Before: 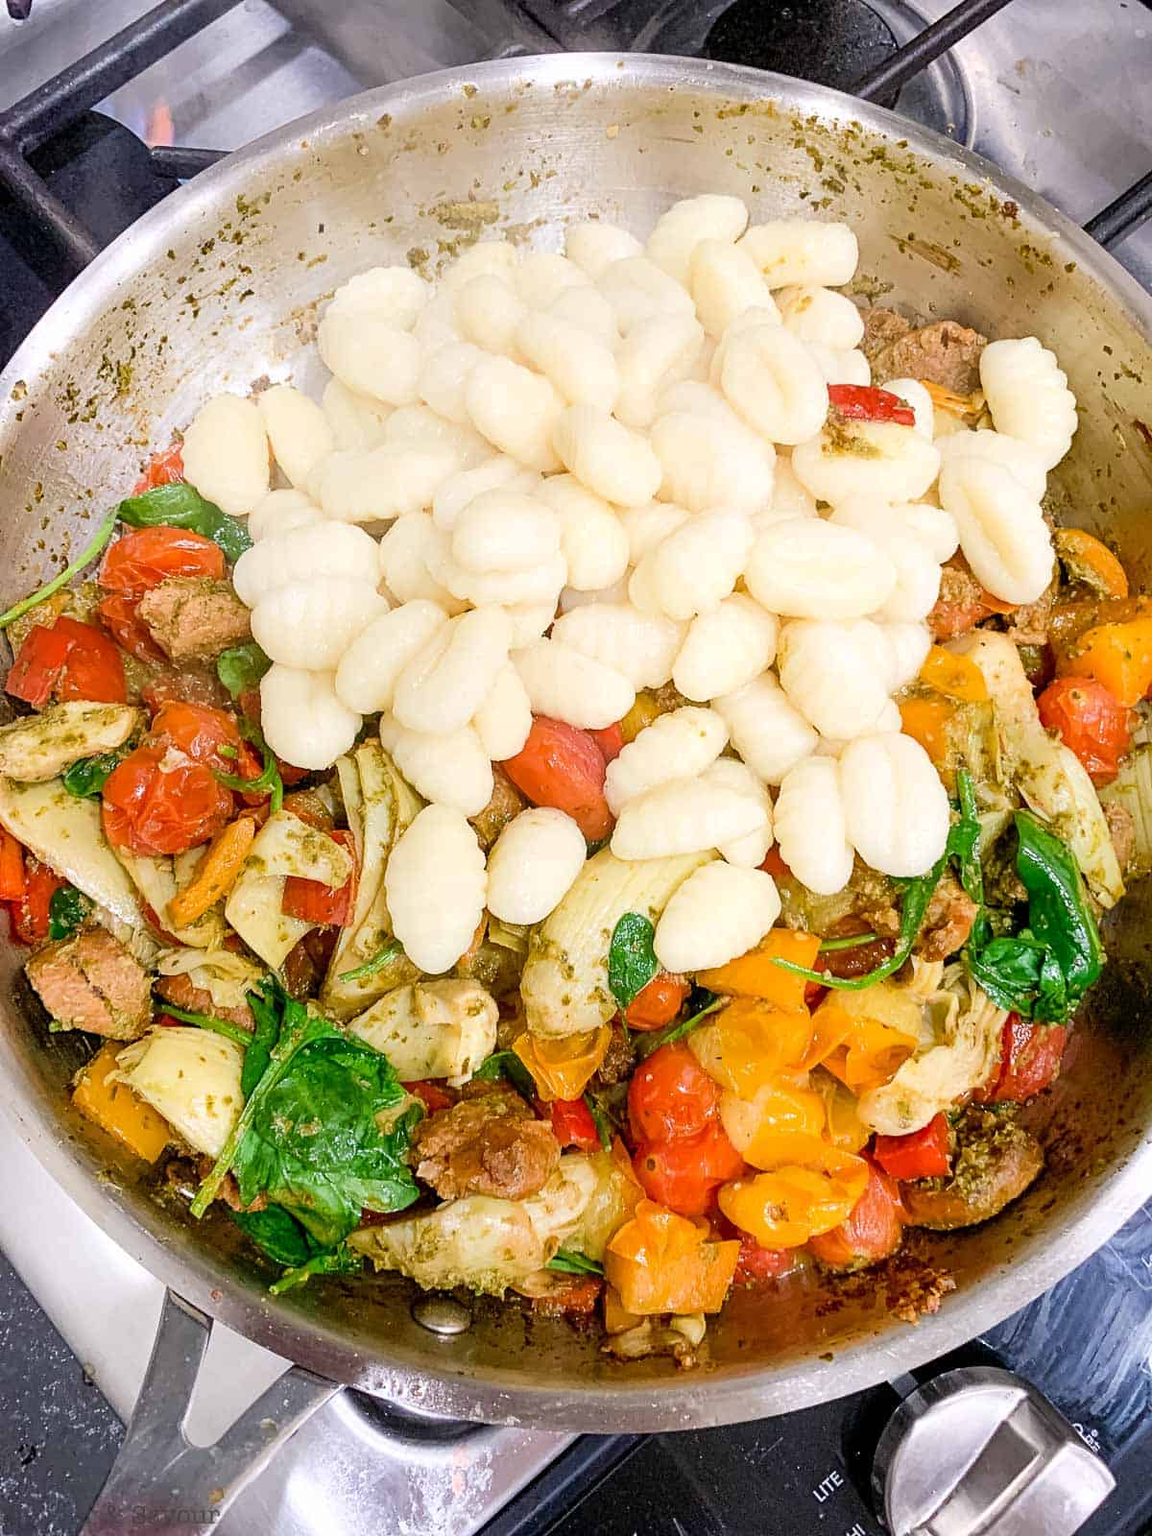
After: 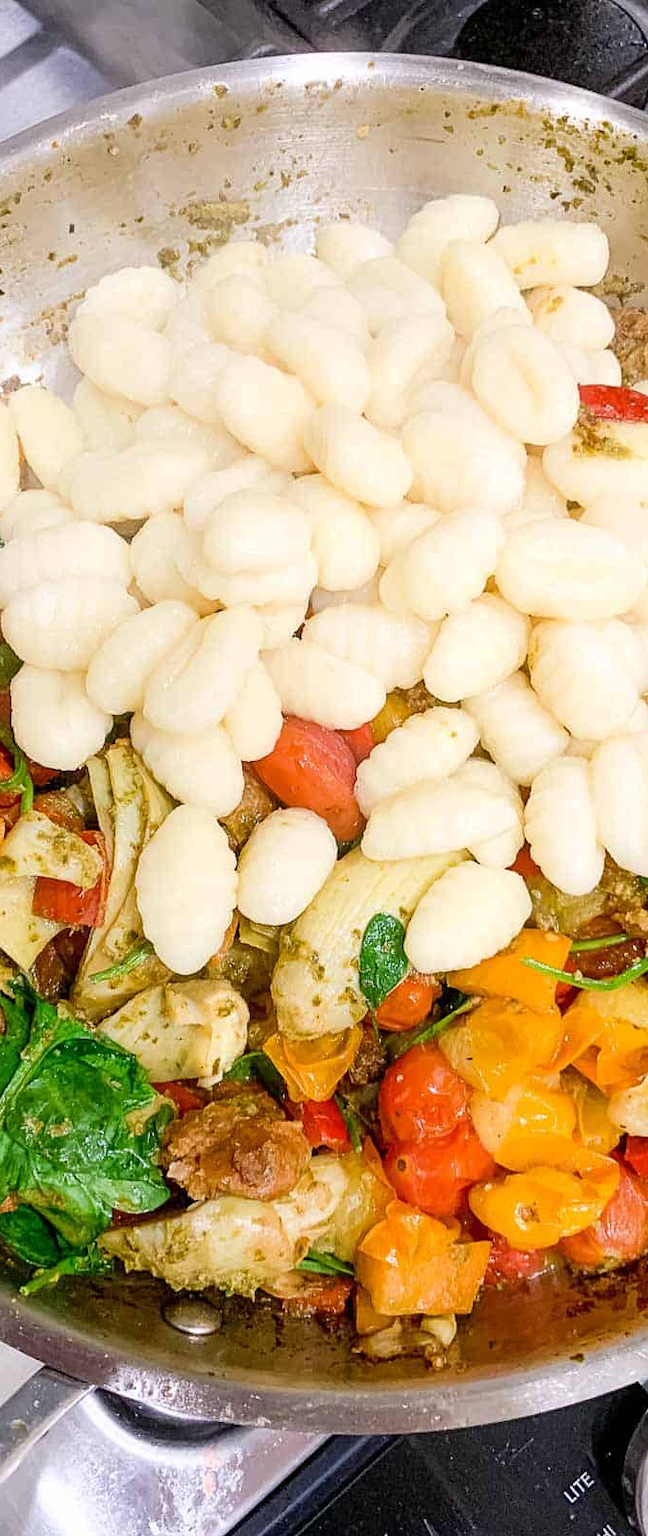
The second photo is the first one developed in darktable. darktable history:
crop: left 21.689%, right 22.029%, bottom 0.001%
